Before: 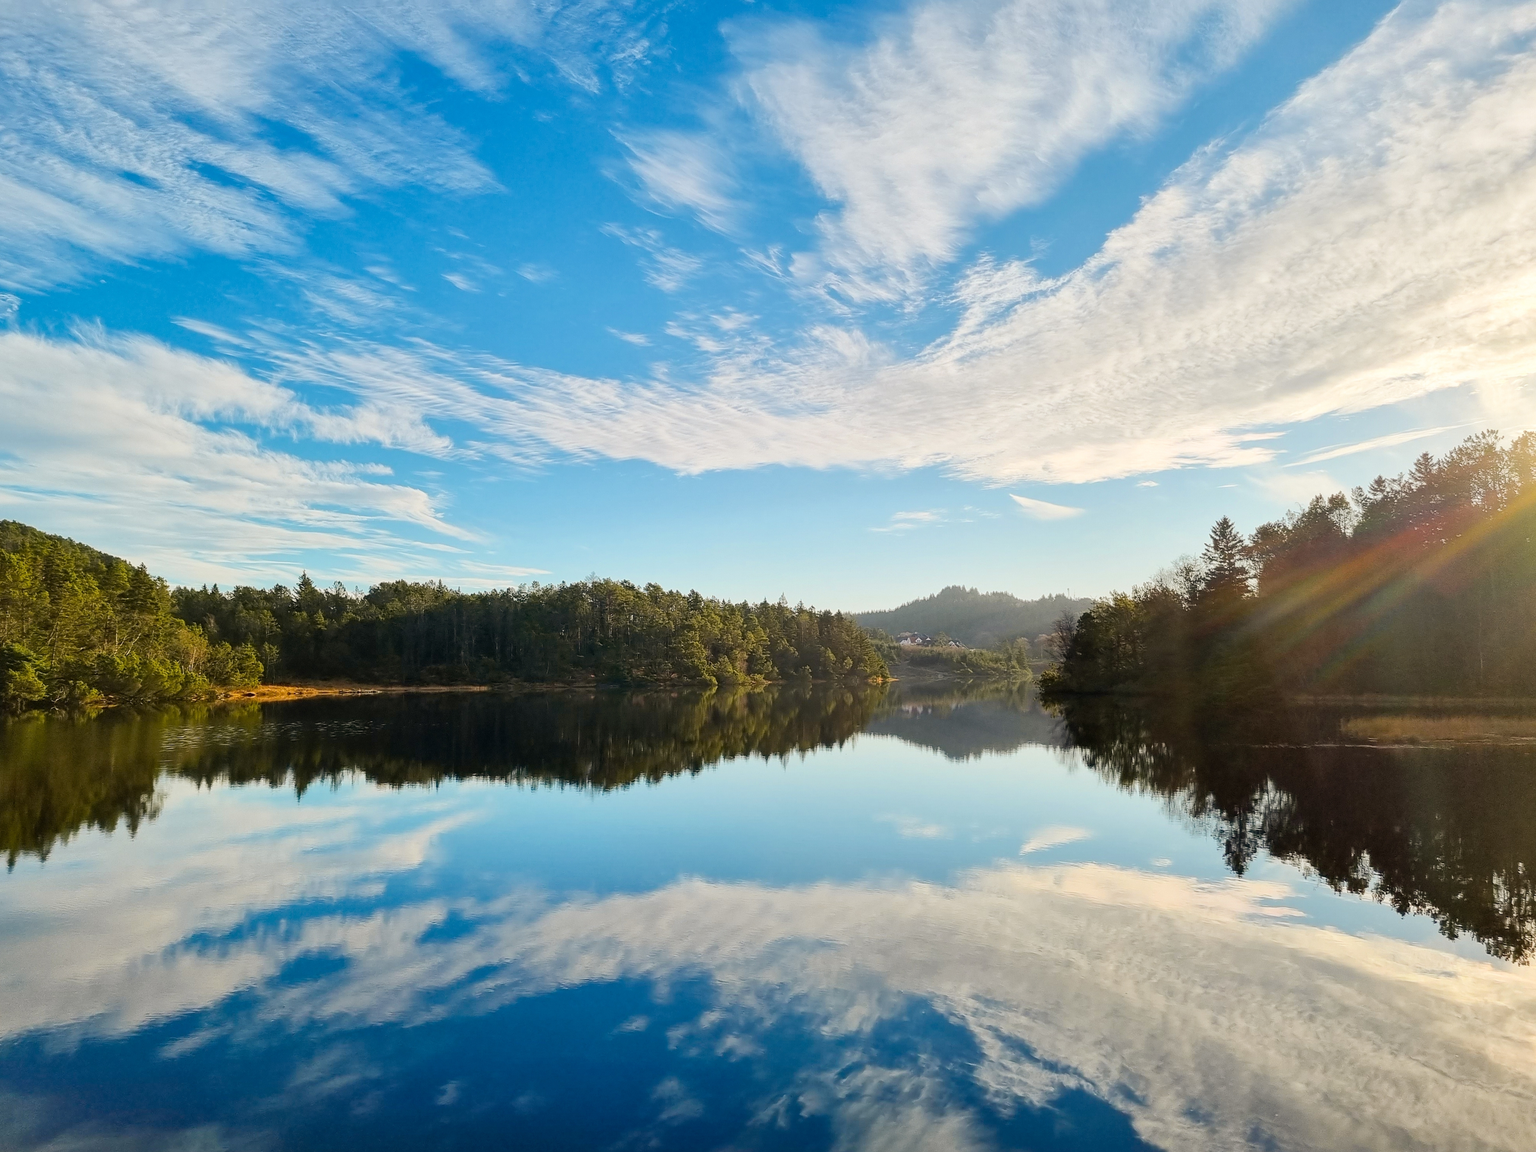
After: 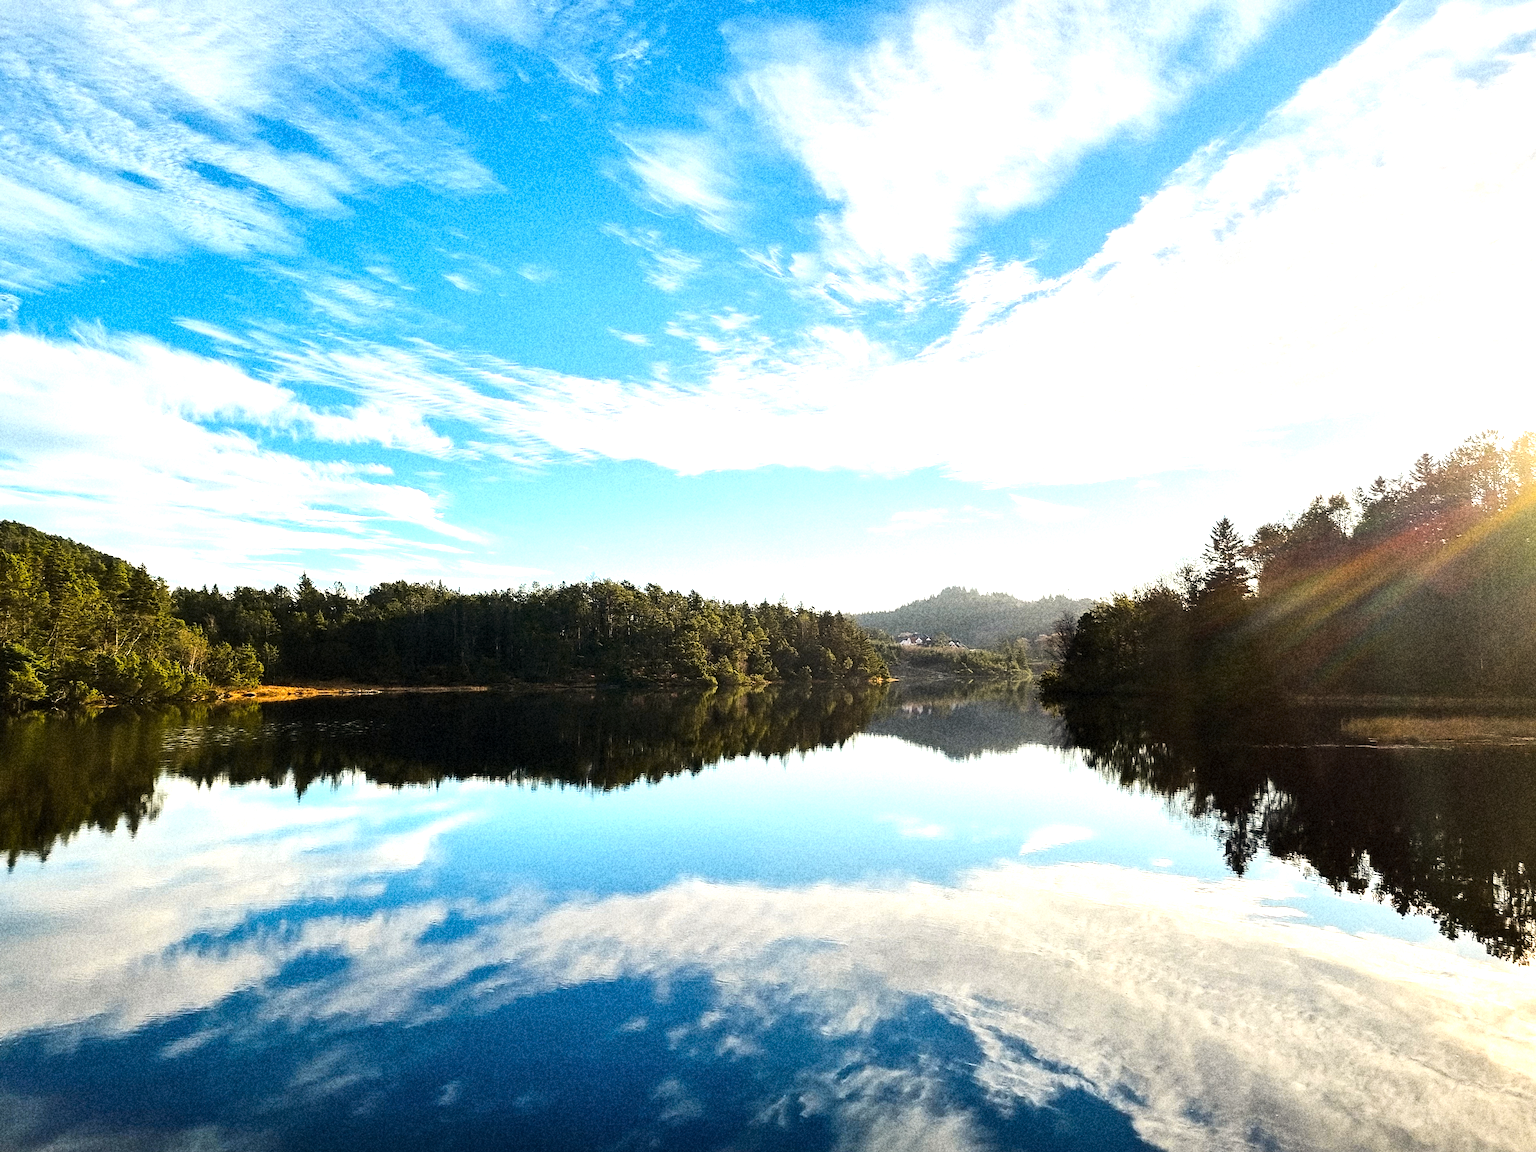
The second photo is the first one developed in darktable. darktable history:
grain: coarseness 14.49 ISO, strength 48.04%, mid-tones bias 35%
tone equalizer: -8 EV -1.08 EV, -7 EV -1.01 EV, -6 EV -0.867 EV, -5 EV -0.578 EV, -3 EV 0.578 EV, -2 EV 0.867 EV, -1 EV 1.01 EV, +0 EV 1.08 EV, edges refinement/feathering 500, mask exposure compensation -1.57 EV, preserve details no
